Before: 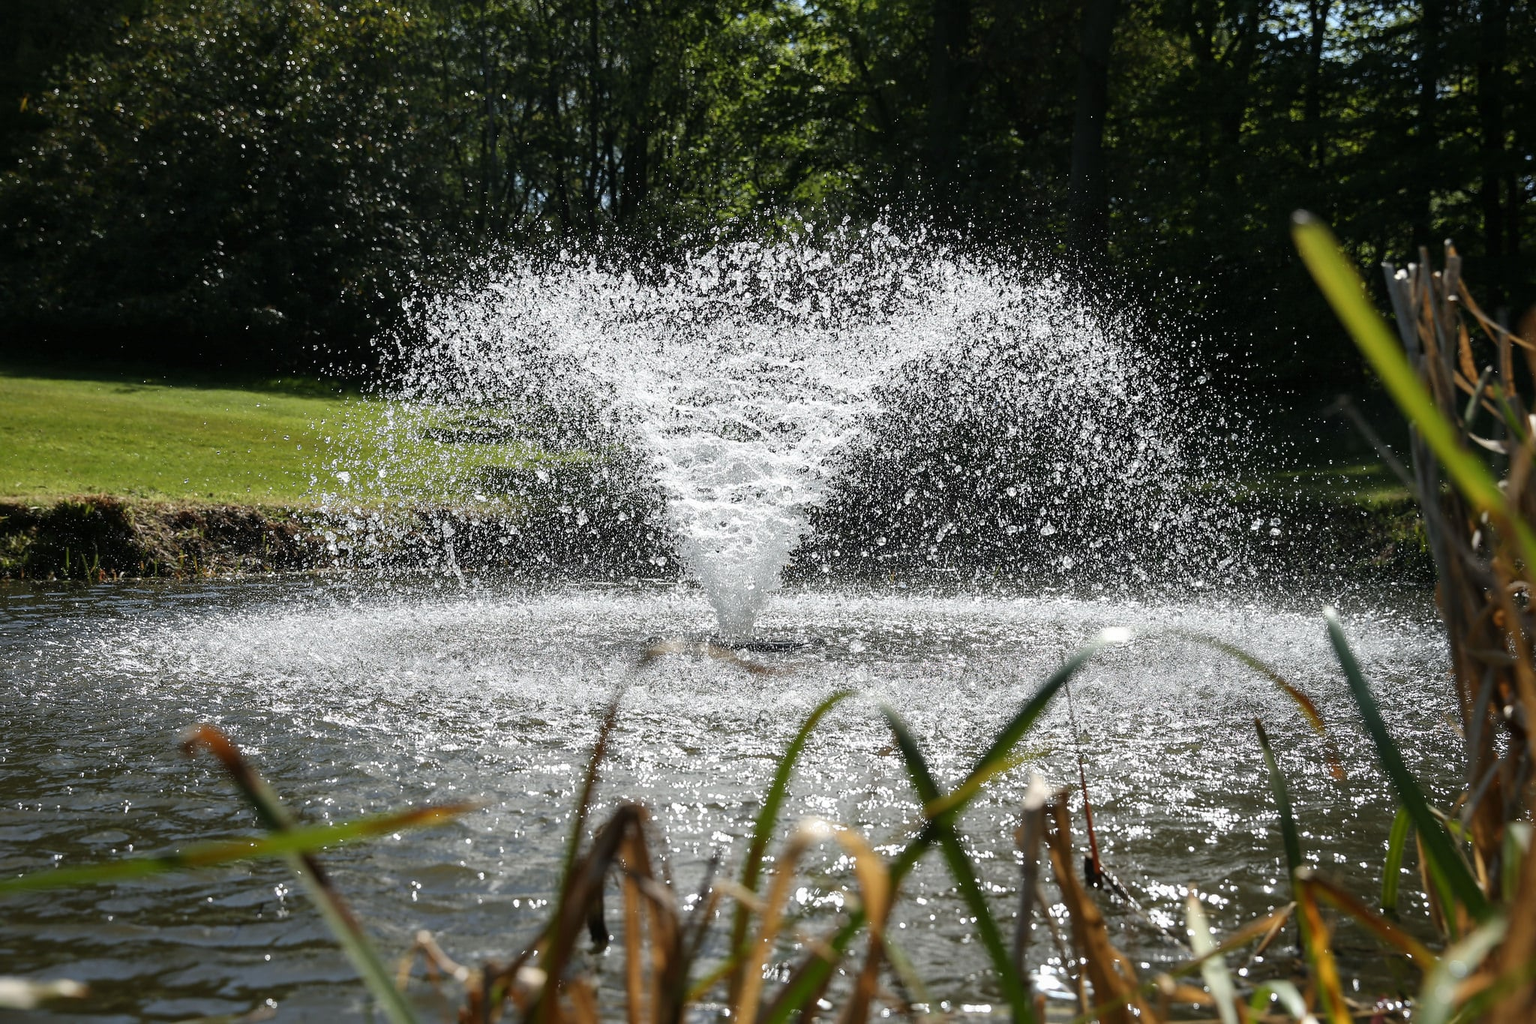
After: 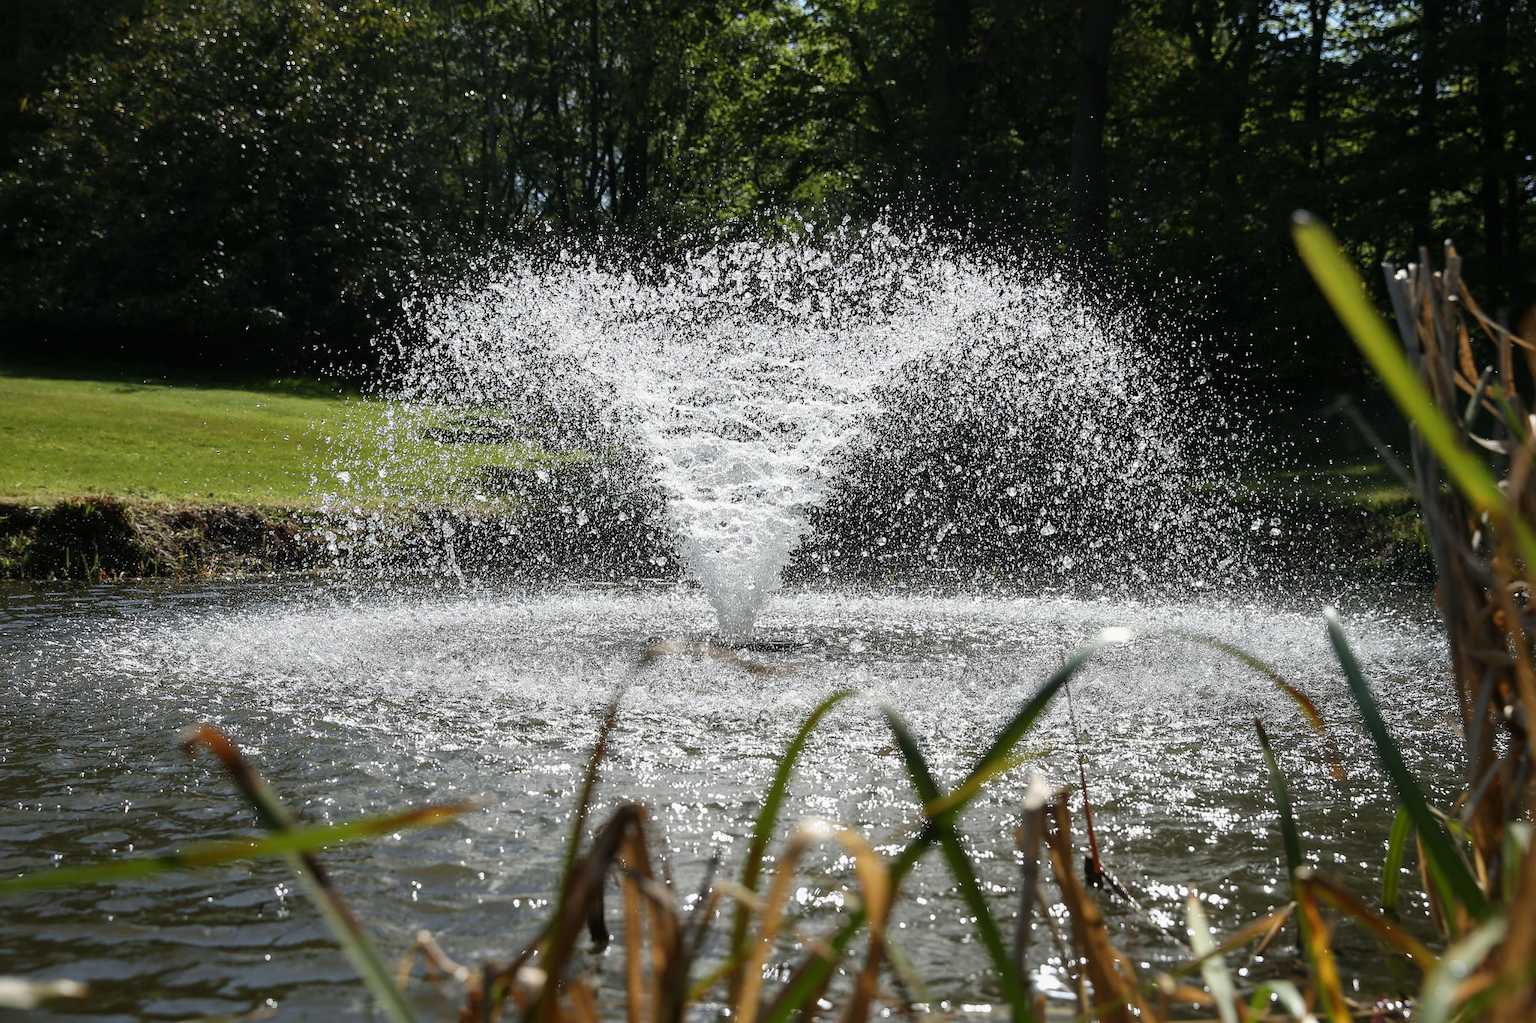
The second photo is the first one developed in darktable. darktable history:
exposure: exposure -0.064 EV, compensate highlight preservation false
